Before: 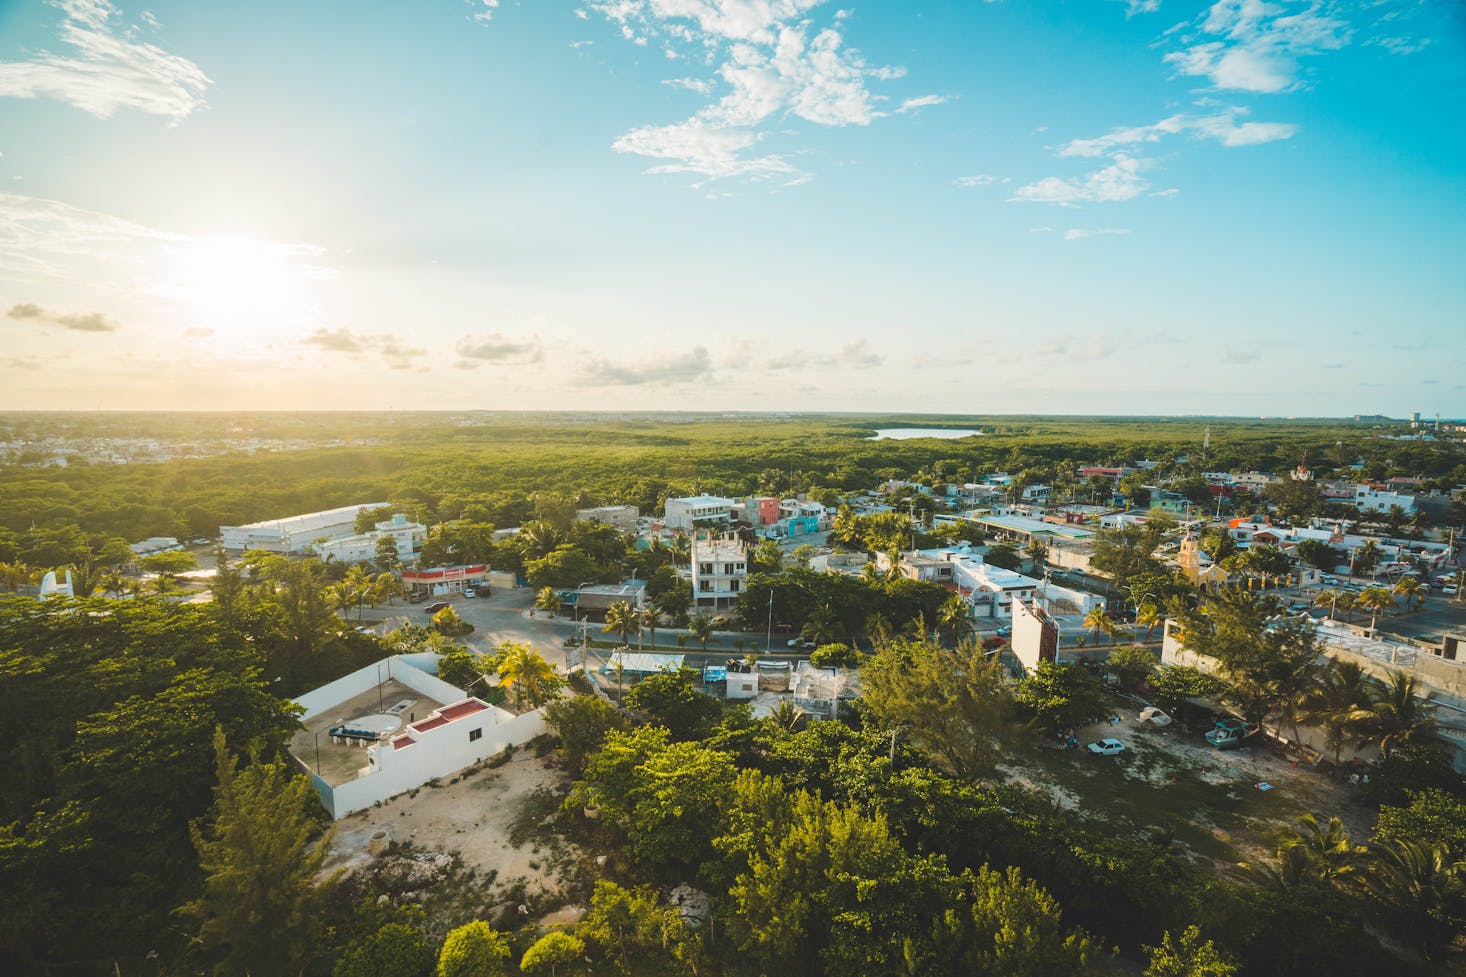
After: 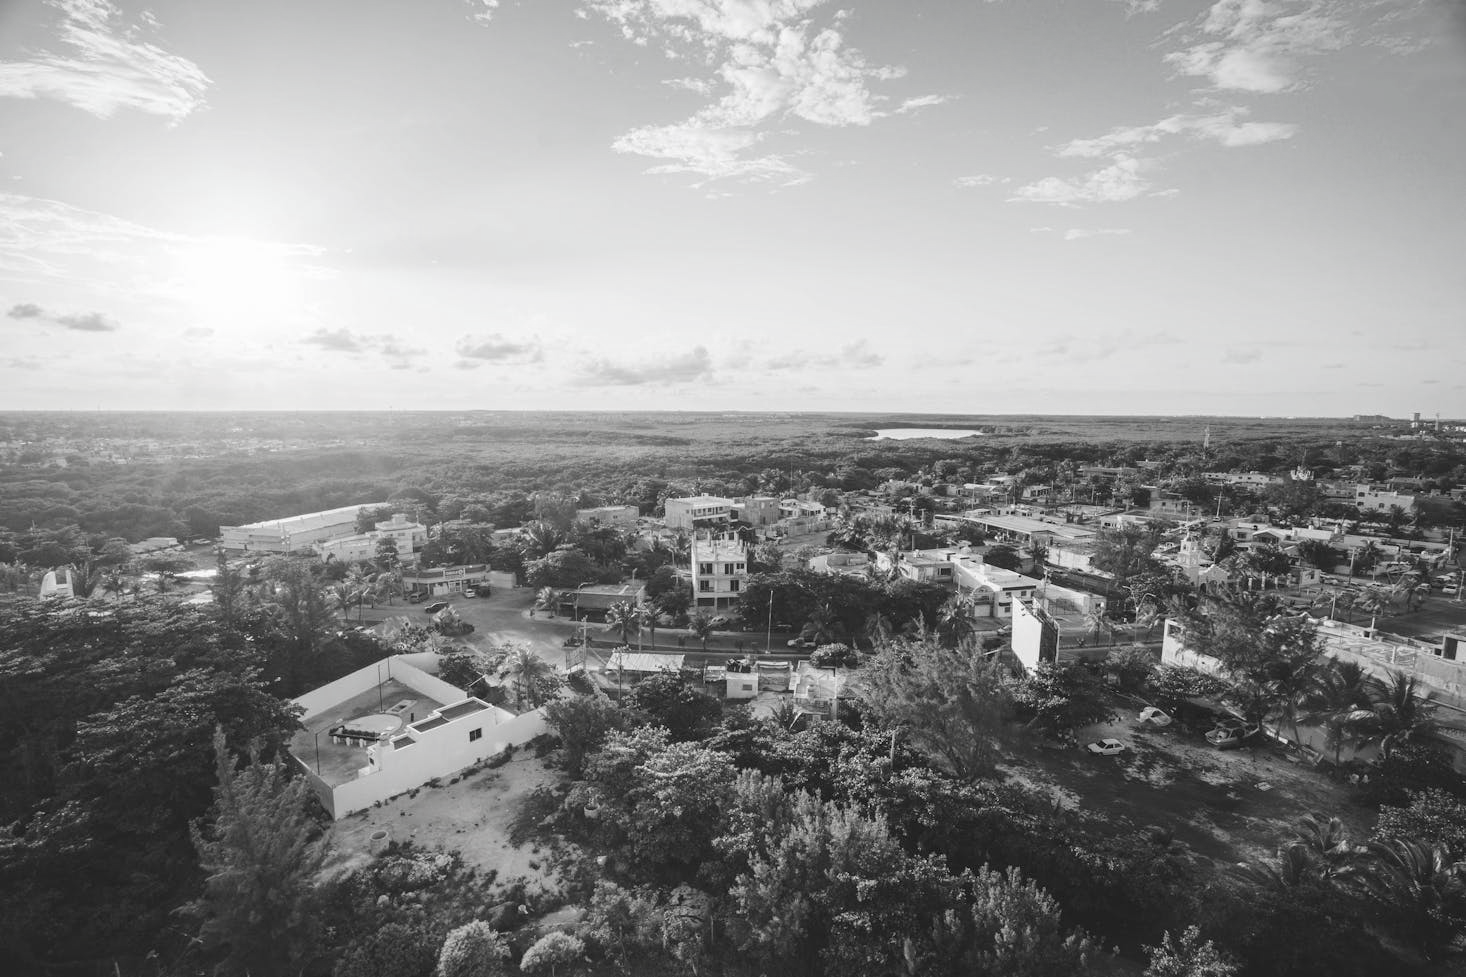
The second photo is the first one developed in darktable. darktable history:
contrast brightness saturation: saturation -0.986
color calibration: illuminant as shot in camera, x 0.358, y 0.373, temperature 4628.91 K
